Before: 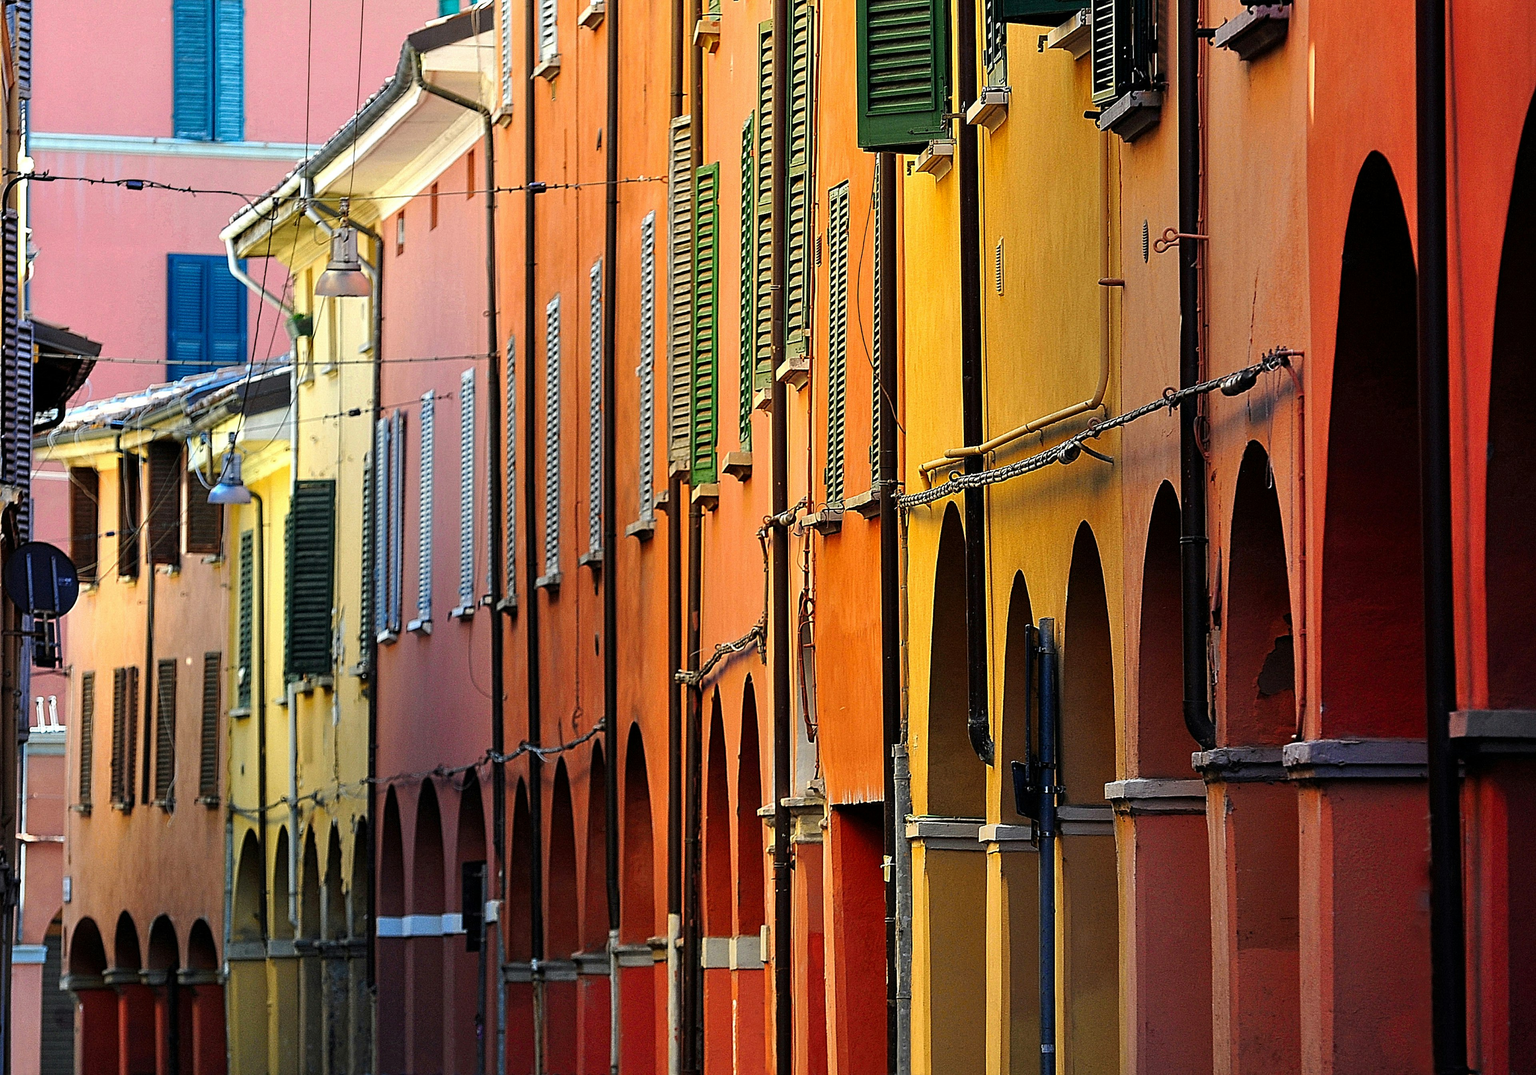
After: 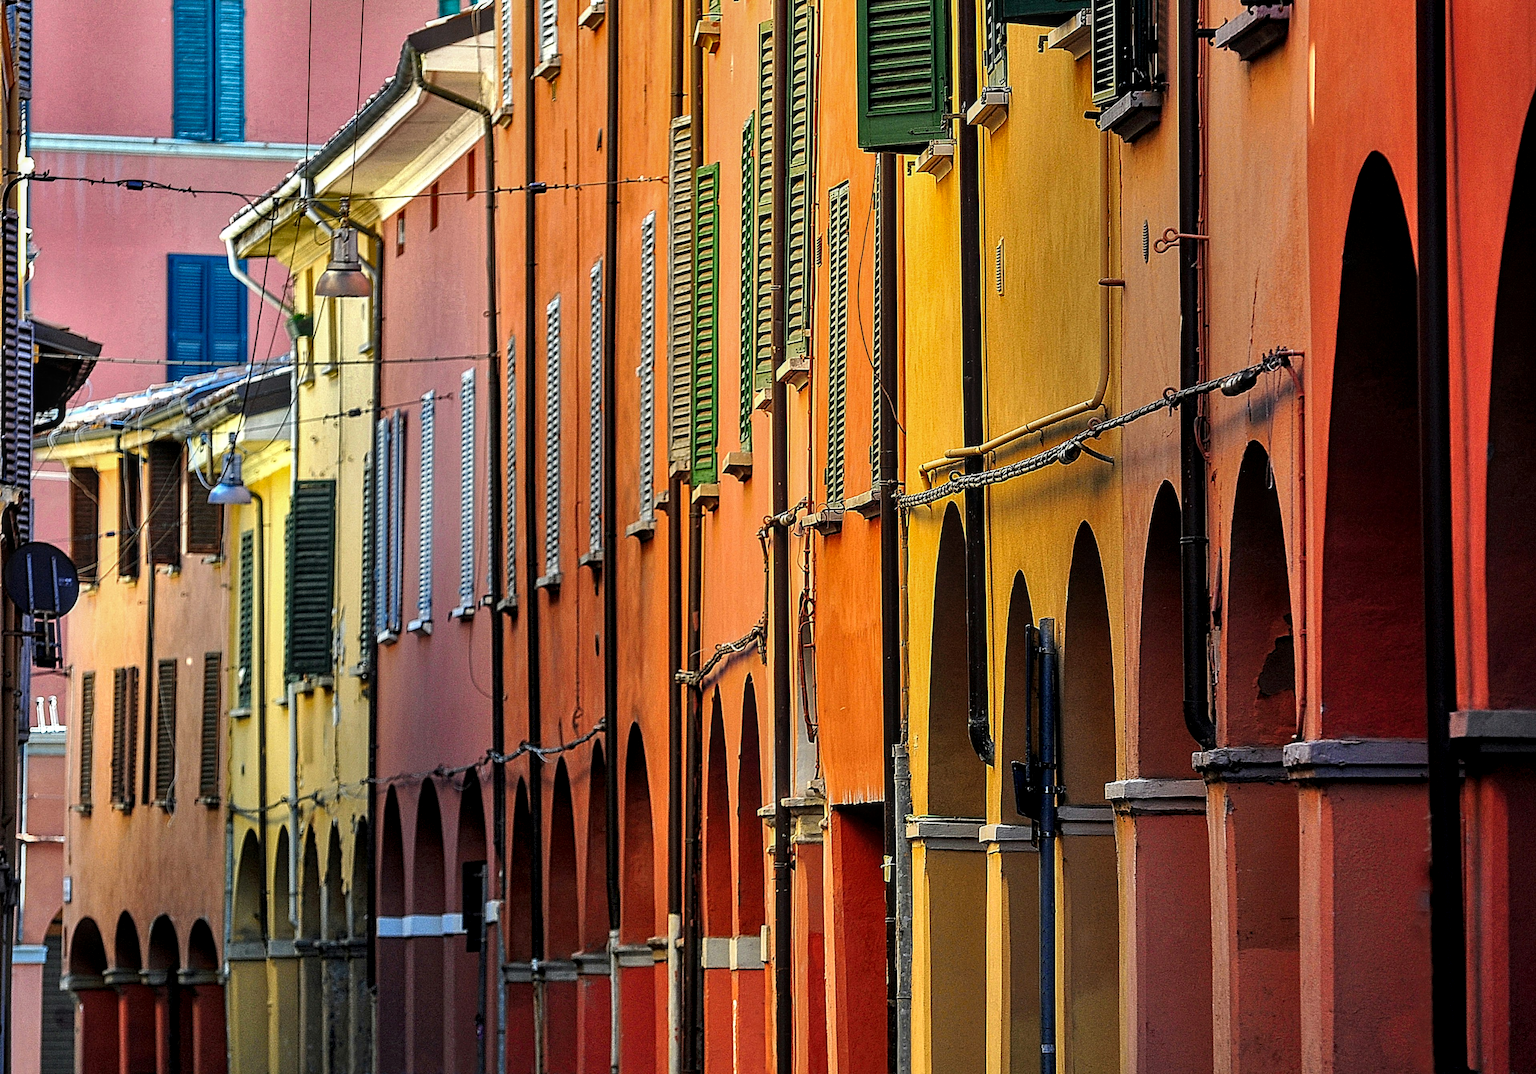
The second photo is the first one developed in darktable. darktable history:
shadows and highlights: shadows 20.97, highlights -81.54, soften with gaussian
local contrast: detail 130%
